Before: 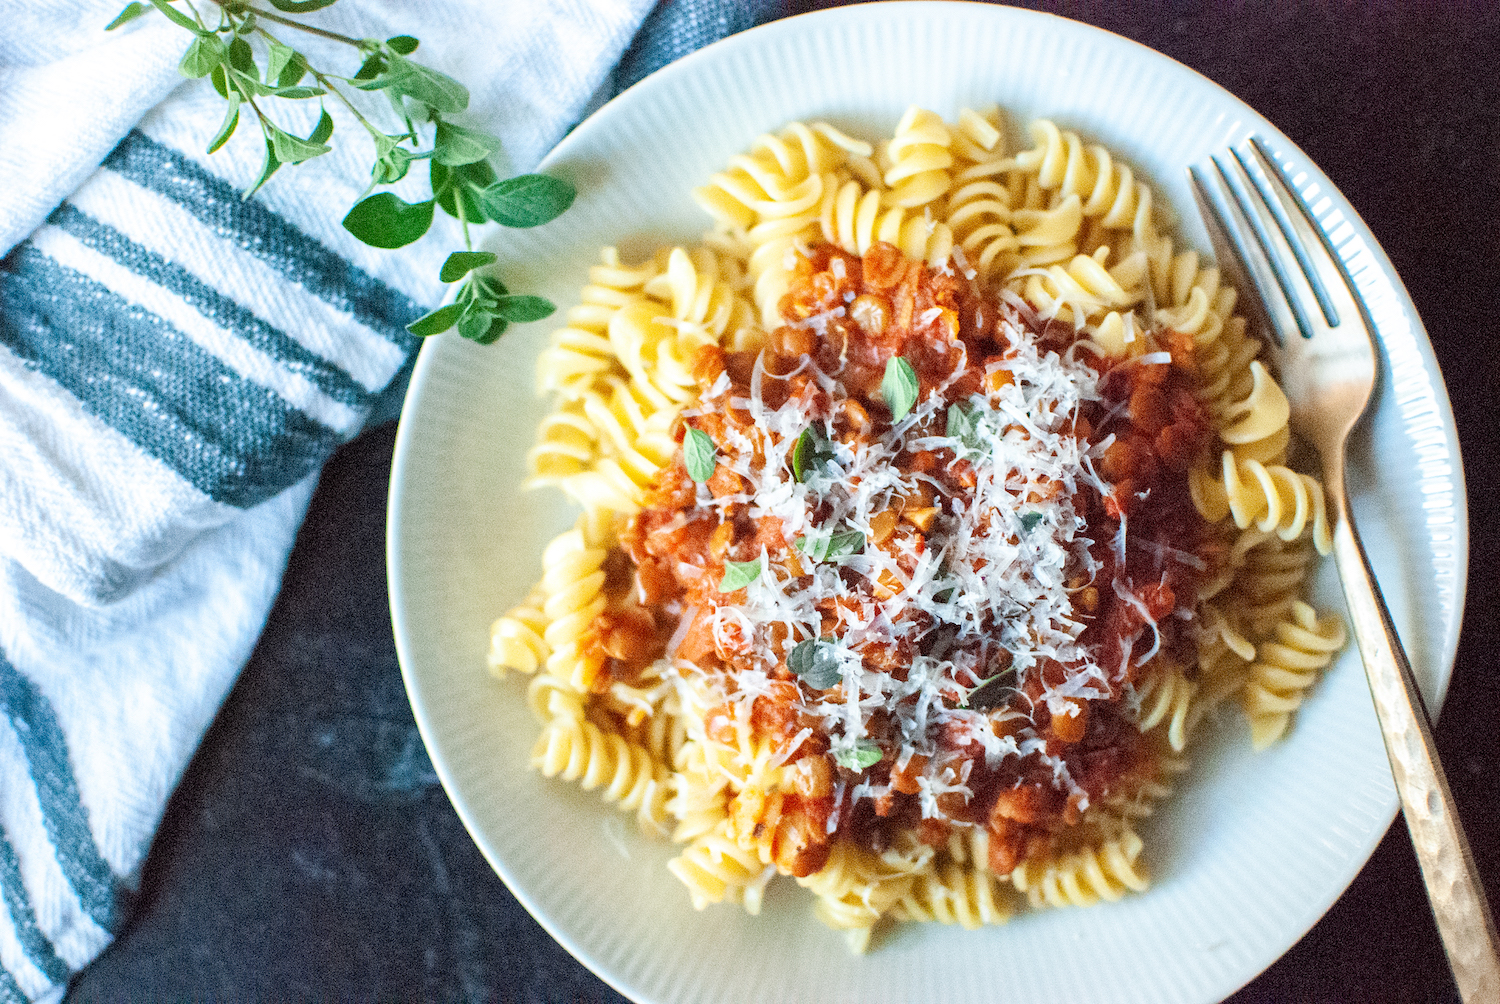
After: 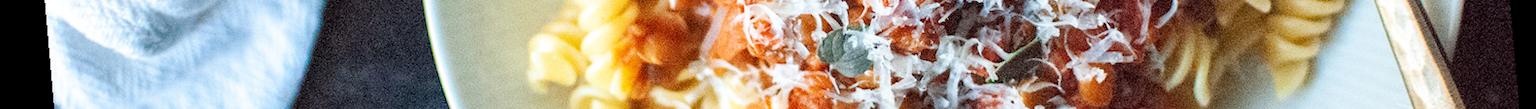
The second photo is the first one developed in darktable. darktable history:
crop and rotate: top 59.084%, bottom 30.916%
rotate and perspective: rotation -4.98°, automatic cropping off
